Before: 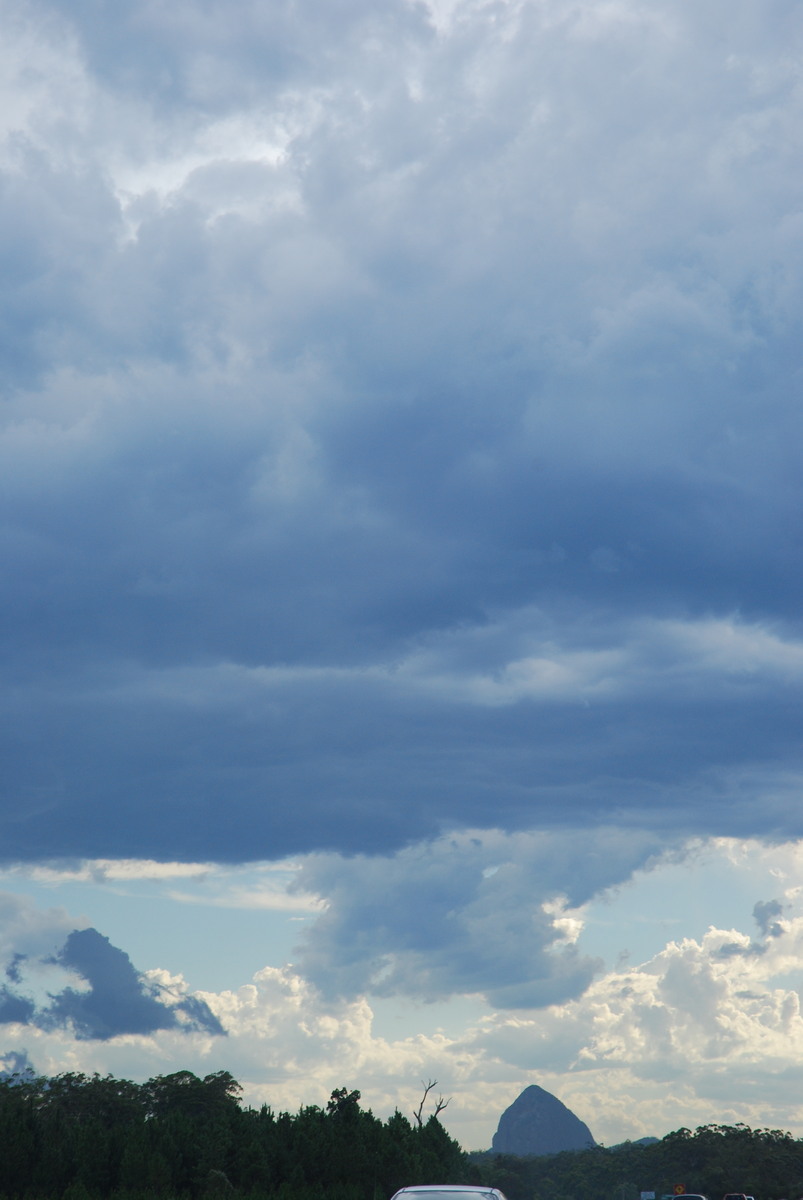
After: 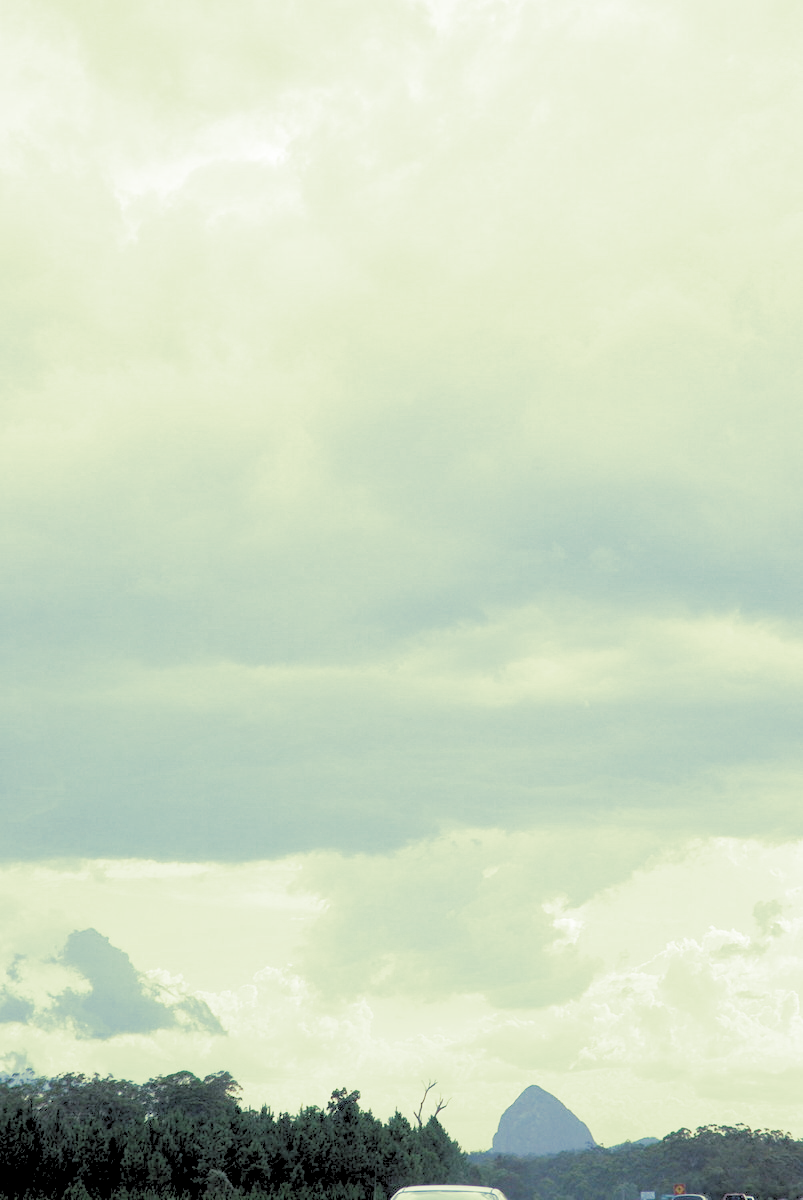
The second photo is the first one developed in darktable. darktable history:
contrast brightness saturation: contrast 0.1, brightness 0.3, saturation 0.14
exposure: exposure 0.496 EV, compensate highlight preservation false
rgb levels: preserve colors sum RGB, levels [[0.038, 0.433, 0.934], [0, 0.5, 1], [0, 0.5, 1]]
split-toning: shadows › hue 290.82°, shadows › saturation 0.34, highlights › saturation 0.38, balance 0, compress 50%
